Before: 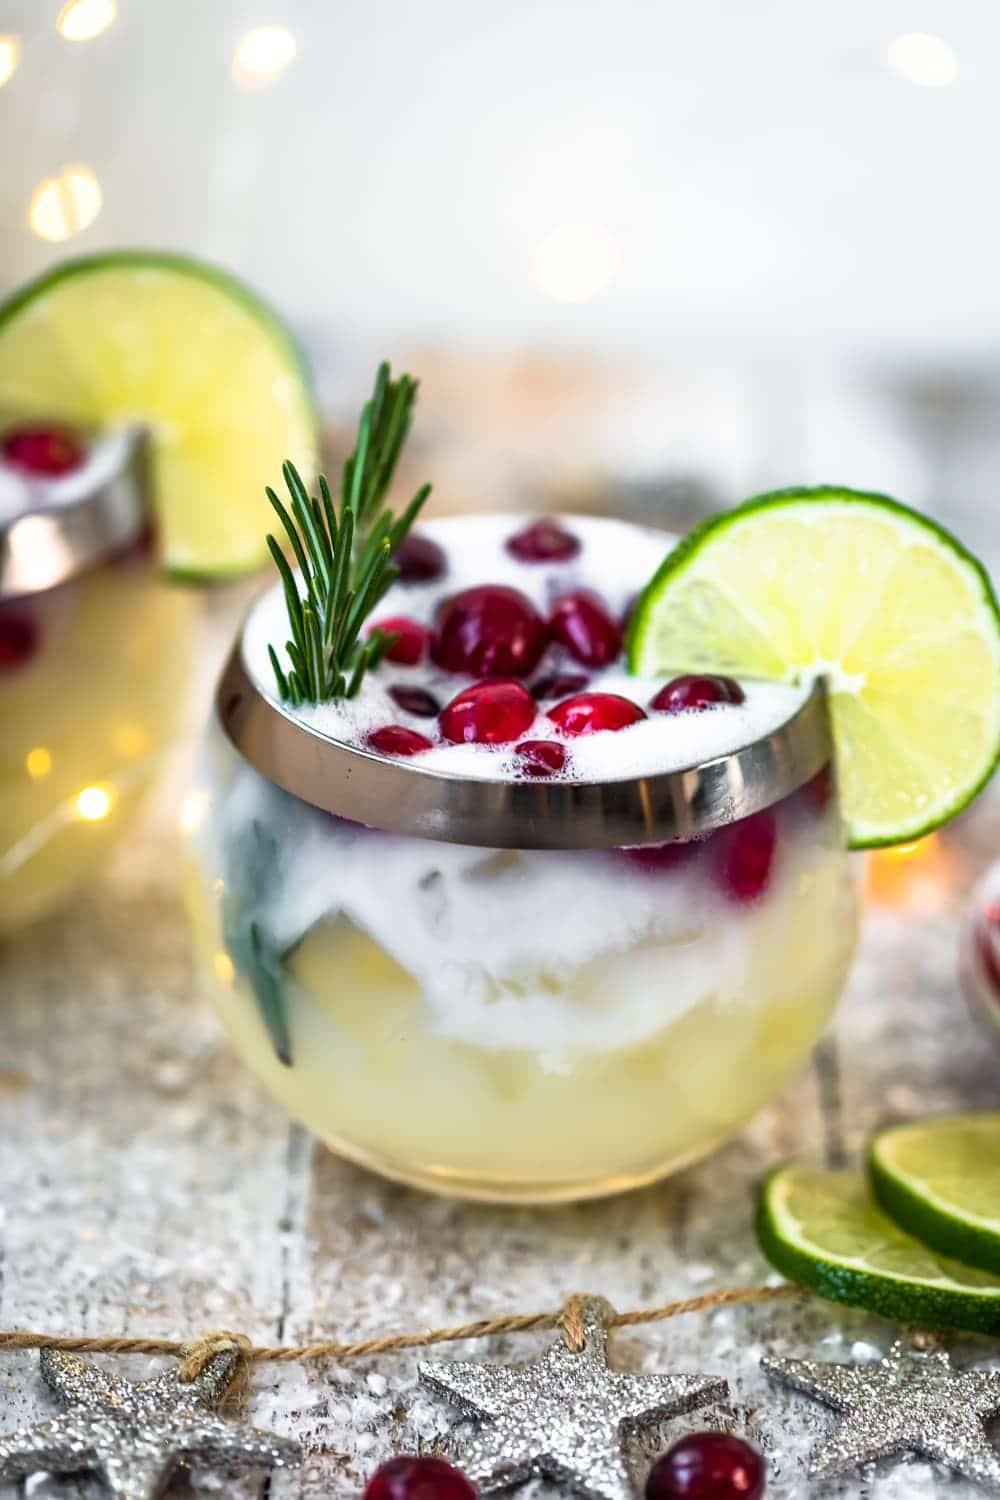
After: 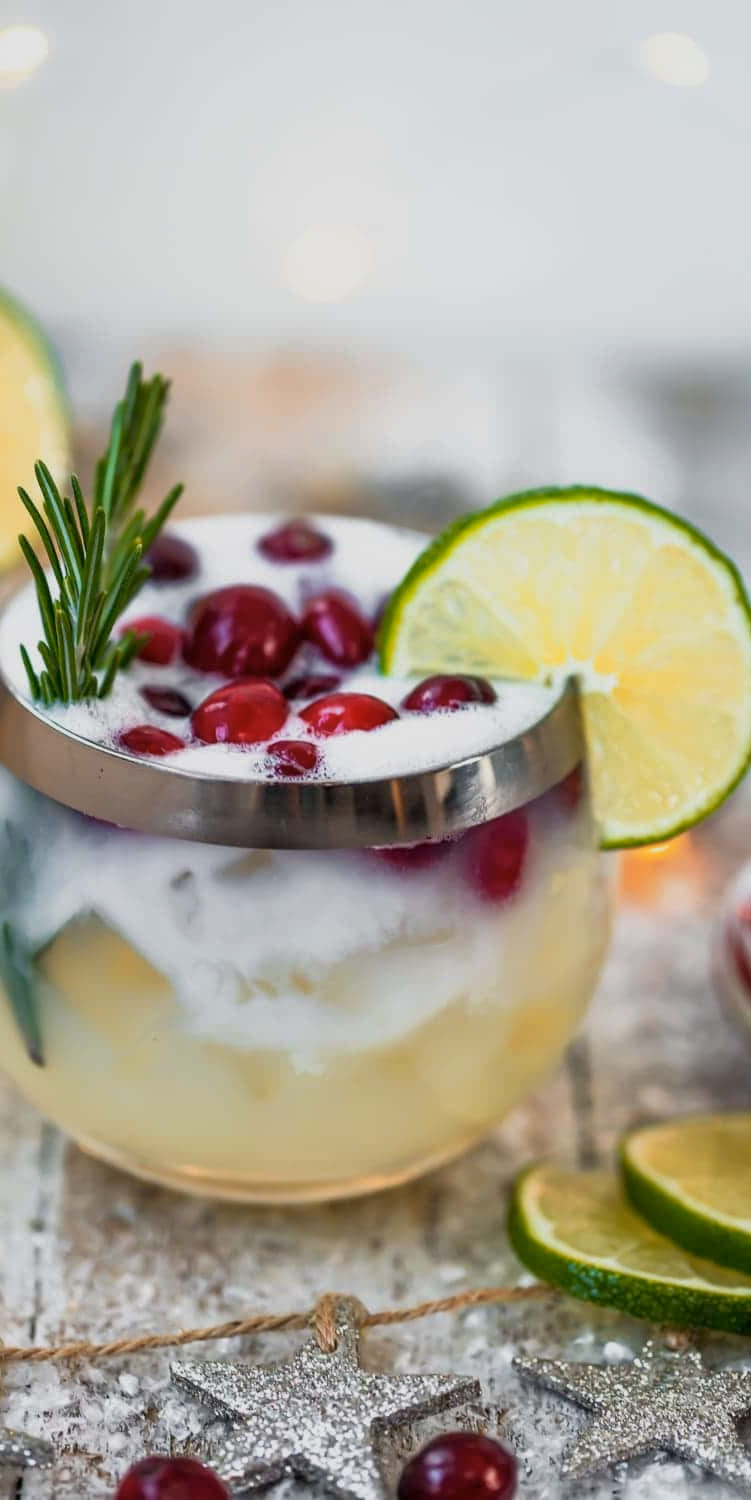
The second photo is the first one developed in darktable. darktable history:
tone equalizer: -8 EV 0.214 EV, -7 EV 0.433 EV, -6 EV 0.404 EV, -5 EV 0.287 EV, -3 EV -0.262 EV, -2 EV -0.404 EV, -1 EV -0.397 EV, +0 EV -0.279 EV, edges refinement/feathering 500, mask exposure compensation -1.57 EV, preserve details guided filter
crop and rotate: left 24.82%
color zones: curves: ch1 [(0, 0.455) (0.063, 0.455) (0.286, 0.495) (0.429, 0.5) (0.571, 0.5) (0.714, 0.5) (0.857, 0.5) (1, 0.455)]; ch2 [(0, 0.532) (0.063, 0.521) (0.233, 0.447) (0.429, 0.489) (0.571, 0.5) (0.714, 0.5) (0.857, 0.5) (1, 0.532)]
